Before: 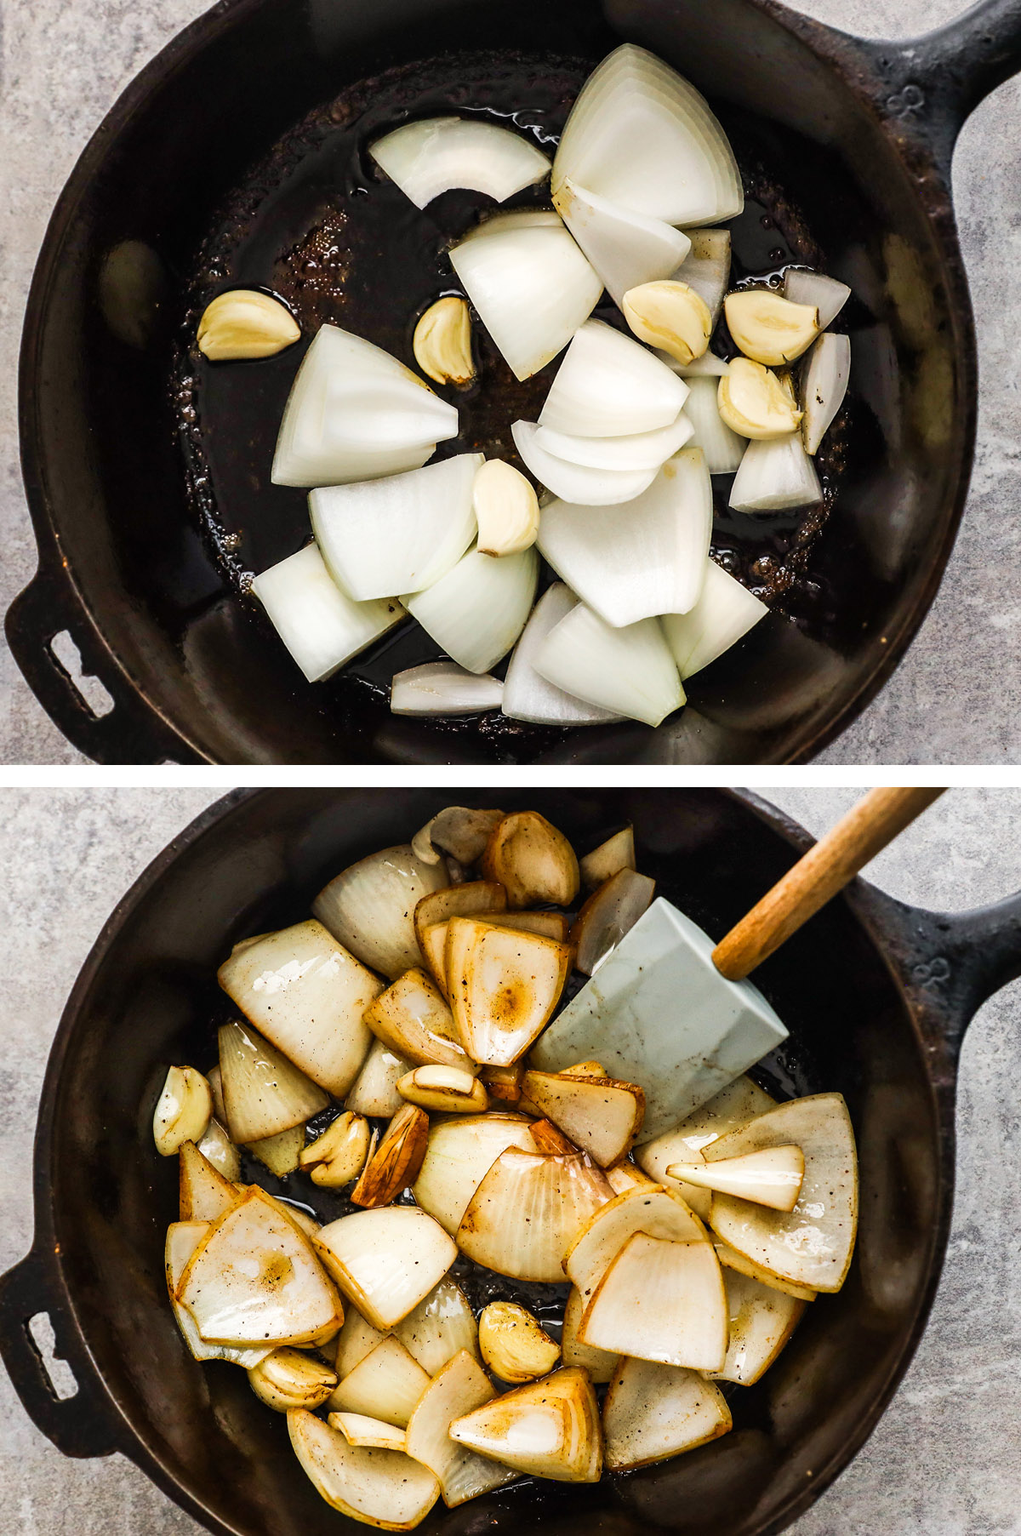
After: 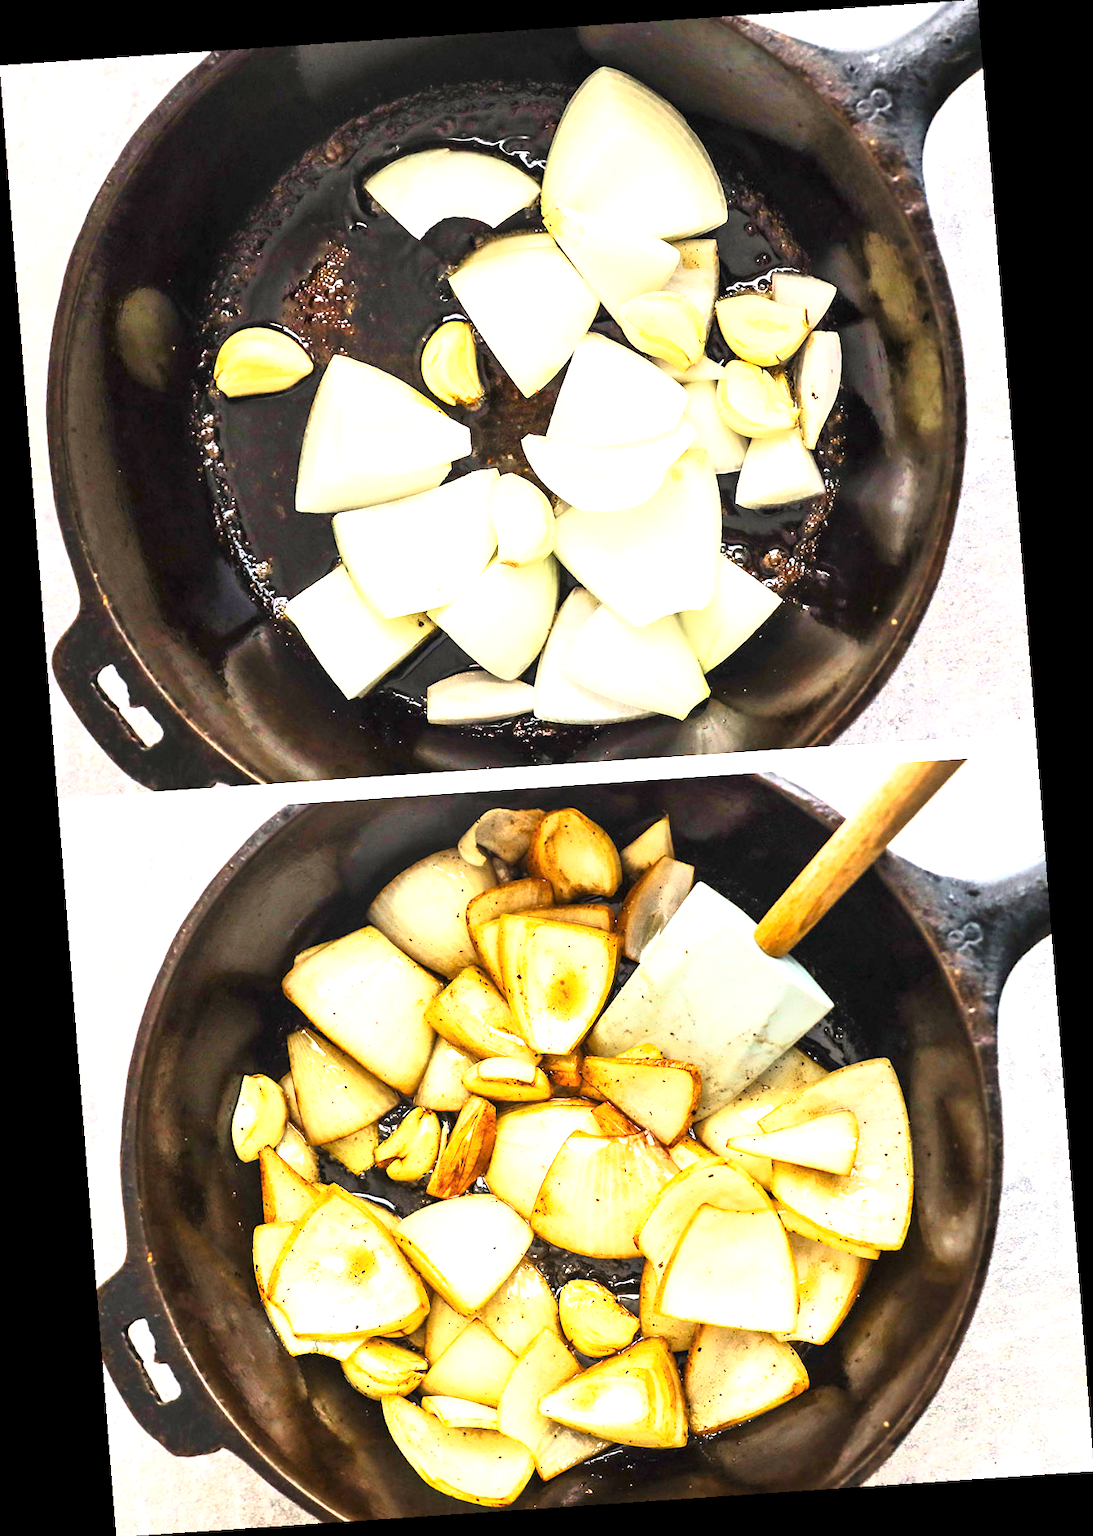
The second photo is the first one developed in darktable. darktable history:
rotate and perspective: rotation -4.2°, shear 0.006, automatic cropping off
exposure: exposure 1.5 EV, compensate highlight preservation false
base curve: curves: ch0 [(0, 0) (0.557, 0.834) (1, 1)]
